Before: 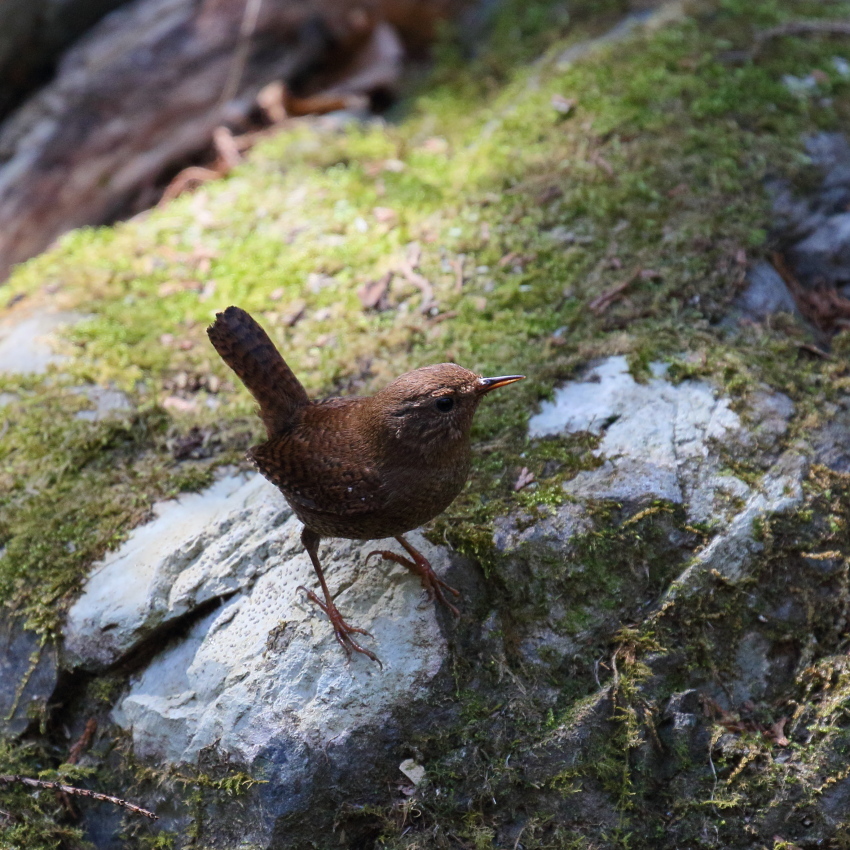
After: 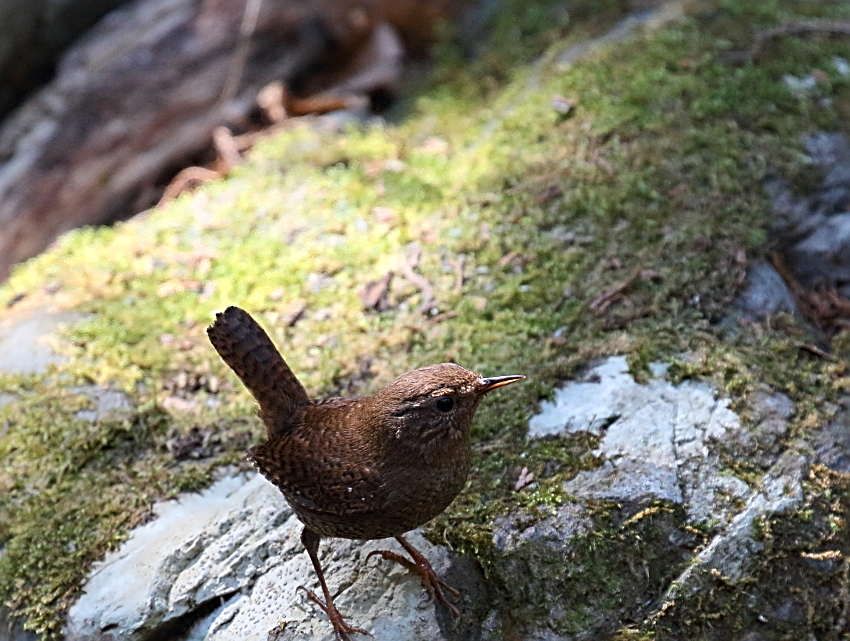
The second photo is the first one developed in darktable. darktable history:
color zones: curves: ch0 [(0.018, 0.548) (0.197, 0.654) (0.425, 0.447) (0.605, 0.658) (0.732, 0.579)]; ch1 [(0.105, 0.531) (0.224, 0.531) (0.386, 0.39) (0.618, 0.456) (0.732, 0.456) (0.956, 0.421)]; ch2 [(0.039, 0.583) (0.215, 0.465) (0.399, 0.544) (0.465, 0.548) (0.614, 0.447) (0.724, 0.43) (0.882, 0.623) (0.956, 0.632)]
sharpen: radius 2.618, amount 0.694
crop: bottom 24.489%
